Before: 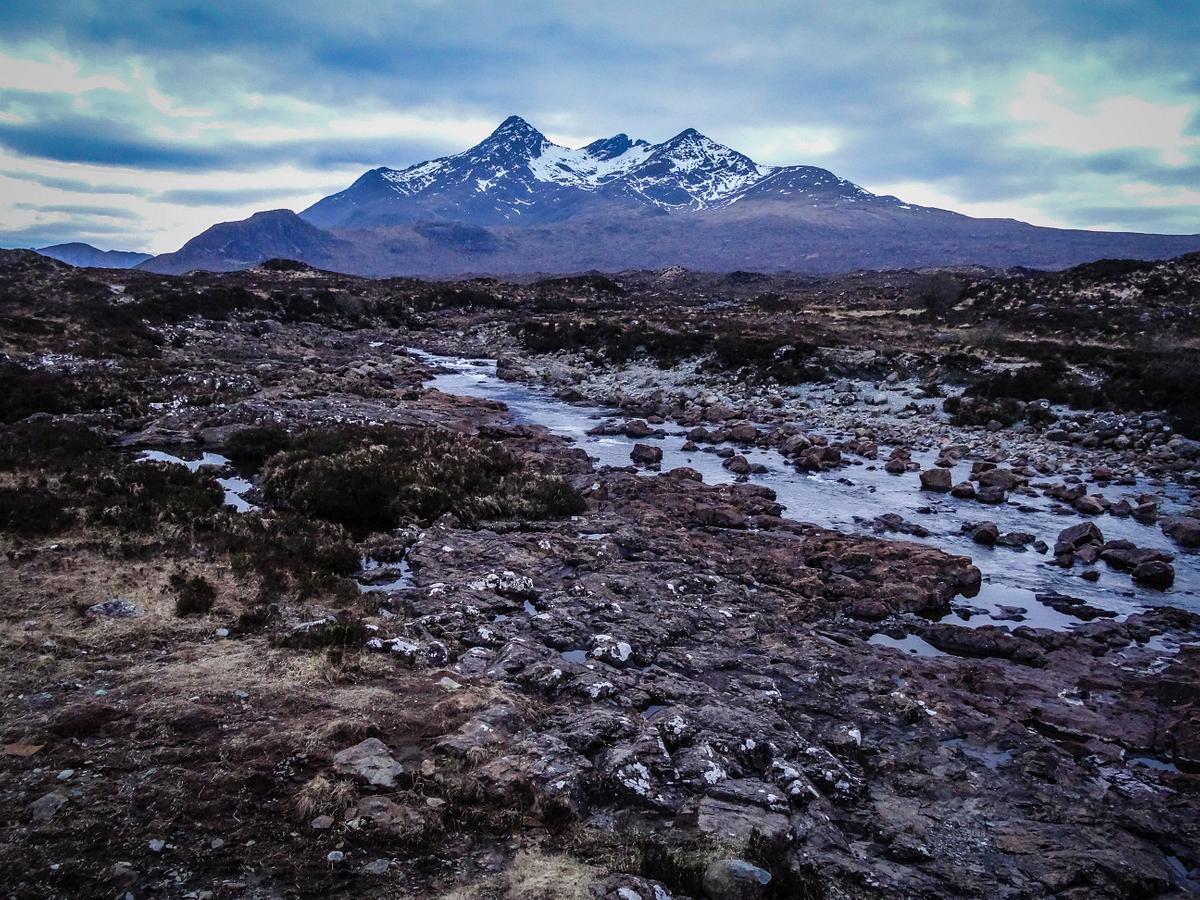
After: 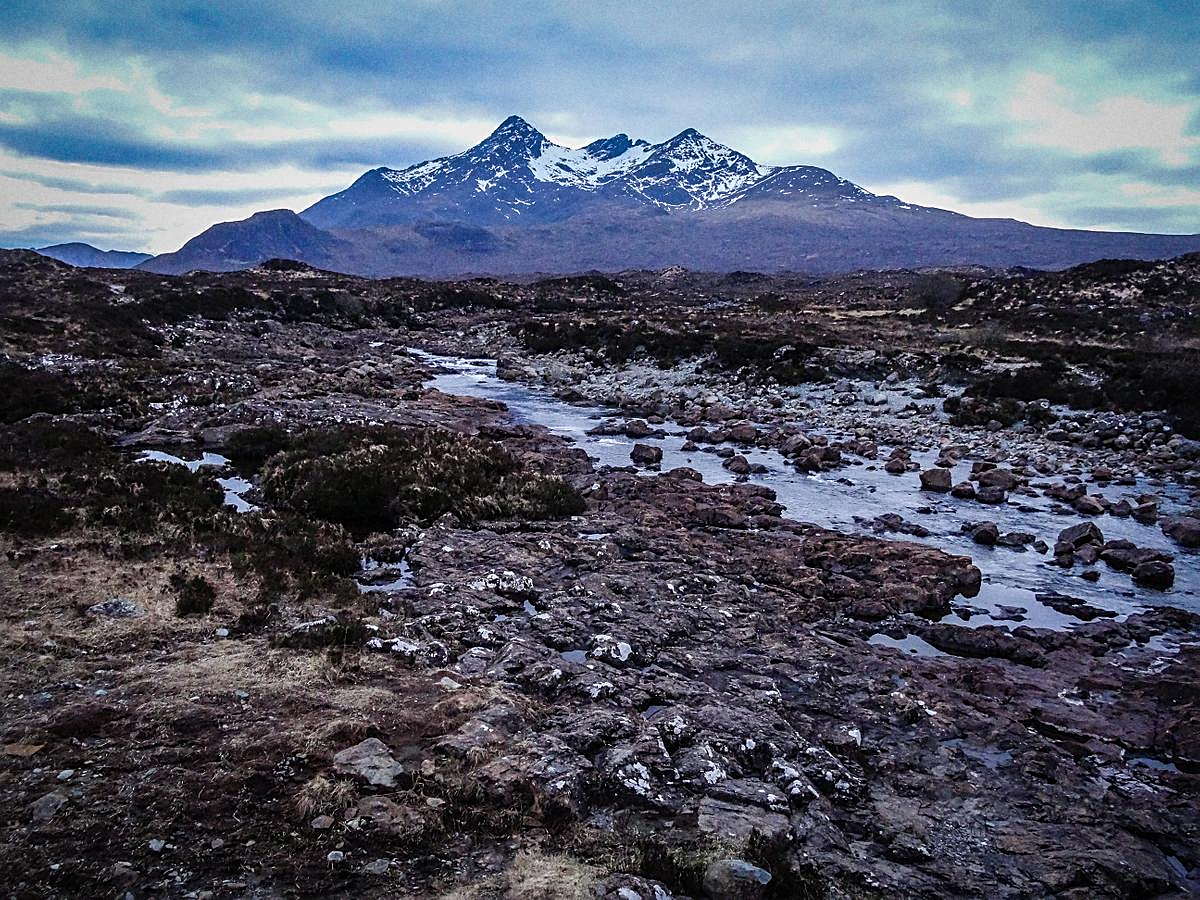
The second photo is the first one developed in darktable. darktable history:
sharpen: on, module defaults
grain: coarseness 22.88 ISO
